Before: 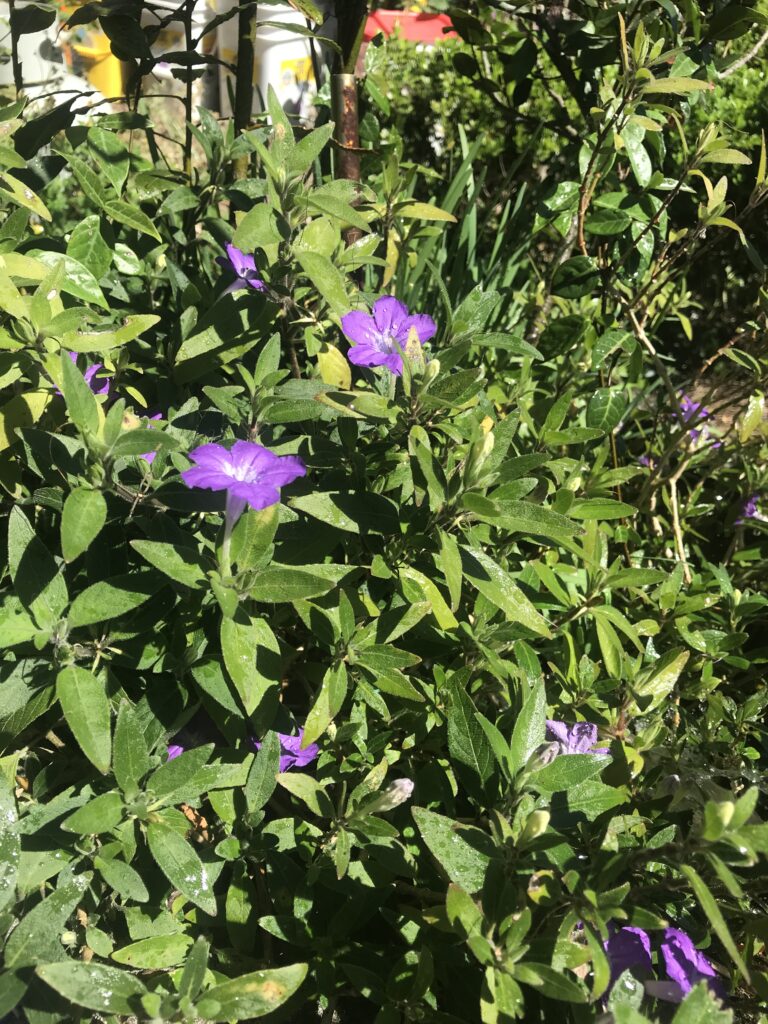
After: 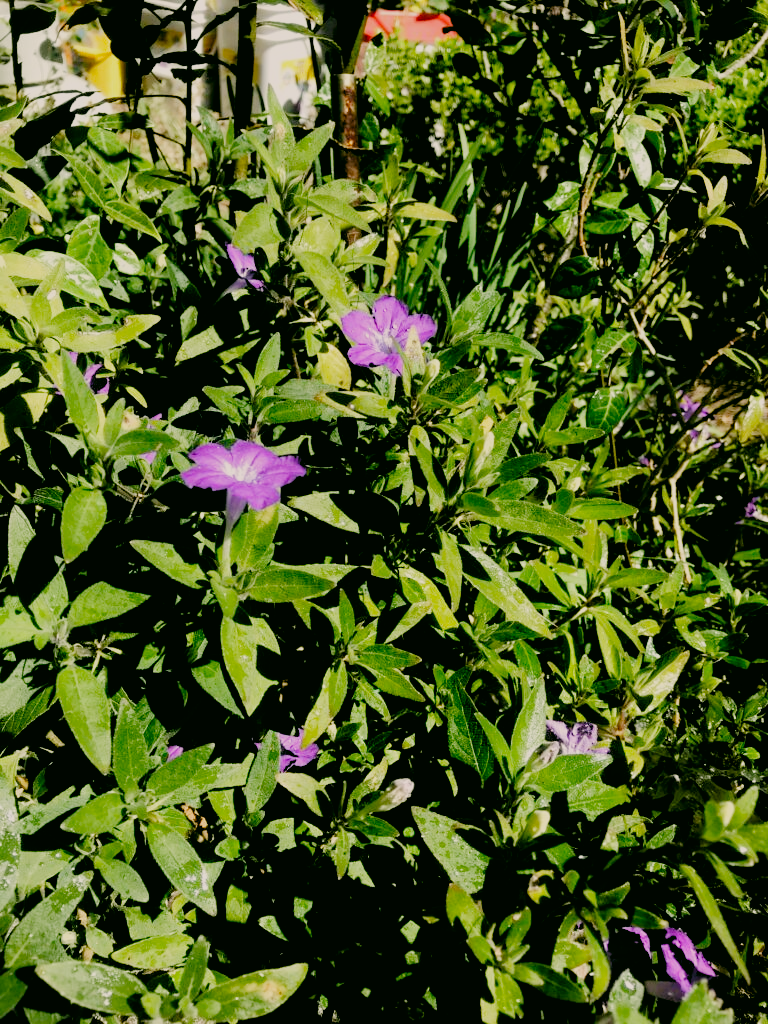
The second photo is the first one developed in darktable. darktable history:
color correction: highlights a* 4.02, highlights b* 4.98, shadows a* -7.55, shadows b* 4.98
filmic rgb: black relative exposure -2.85 EV, white relative exposure 4.56 EV, hardness 1.77, contrast 1.25, preserve chrominance no, color science v5 (2021)
